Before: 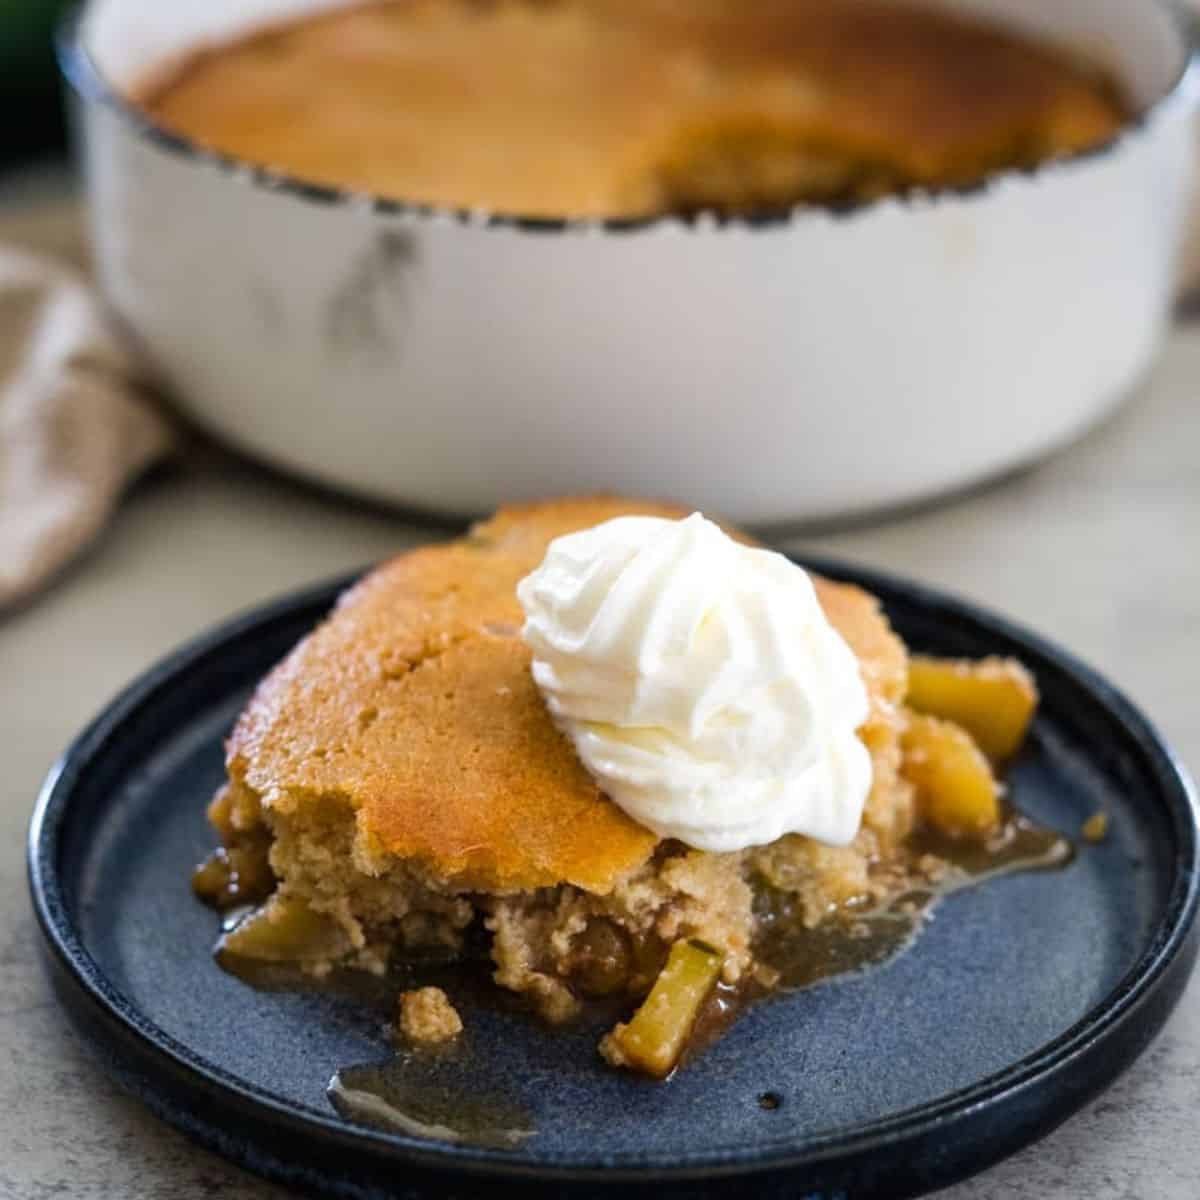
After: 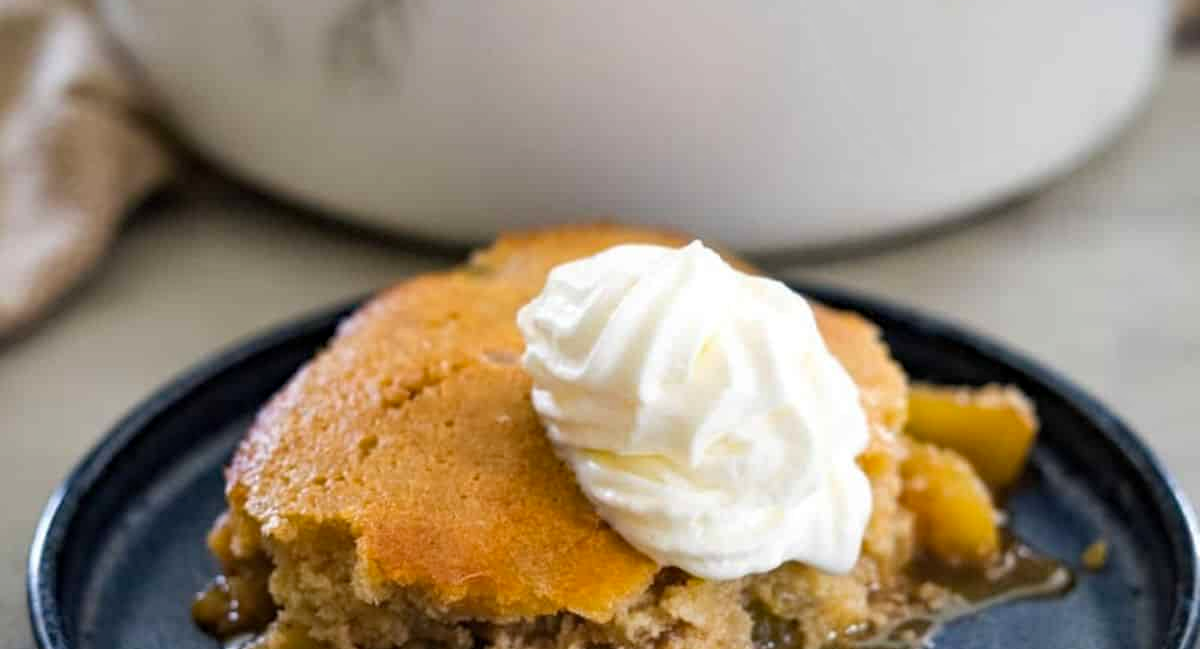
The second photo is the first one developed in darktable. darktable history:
tone equalizer: on, module defaults
haze removal: compatibility mode true, adaptive false
crop and rotate: top 22.741%, bottom 23.116%
